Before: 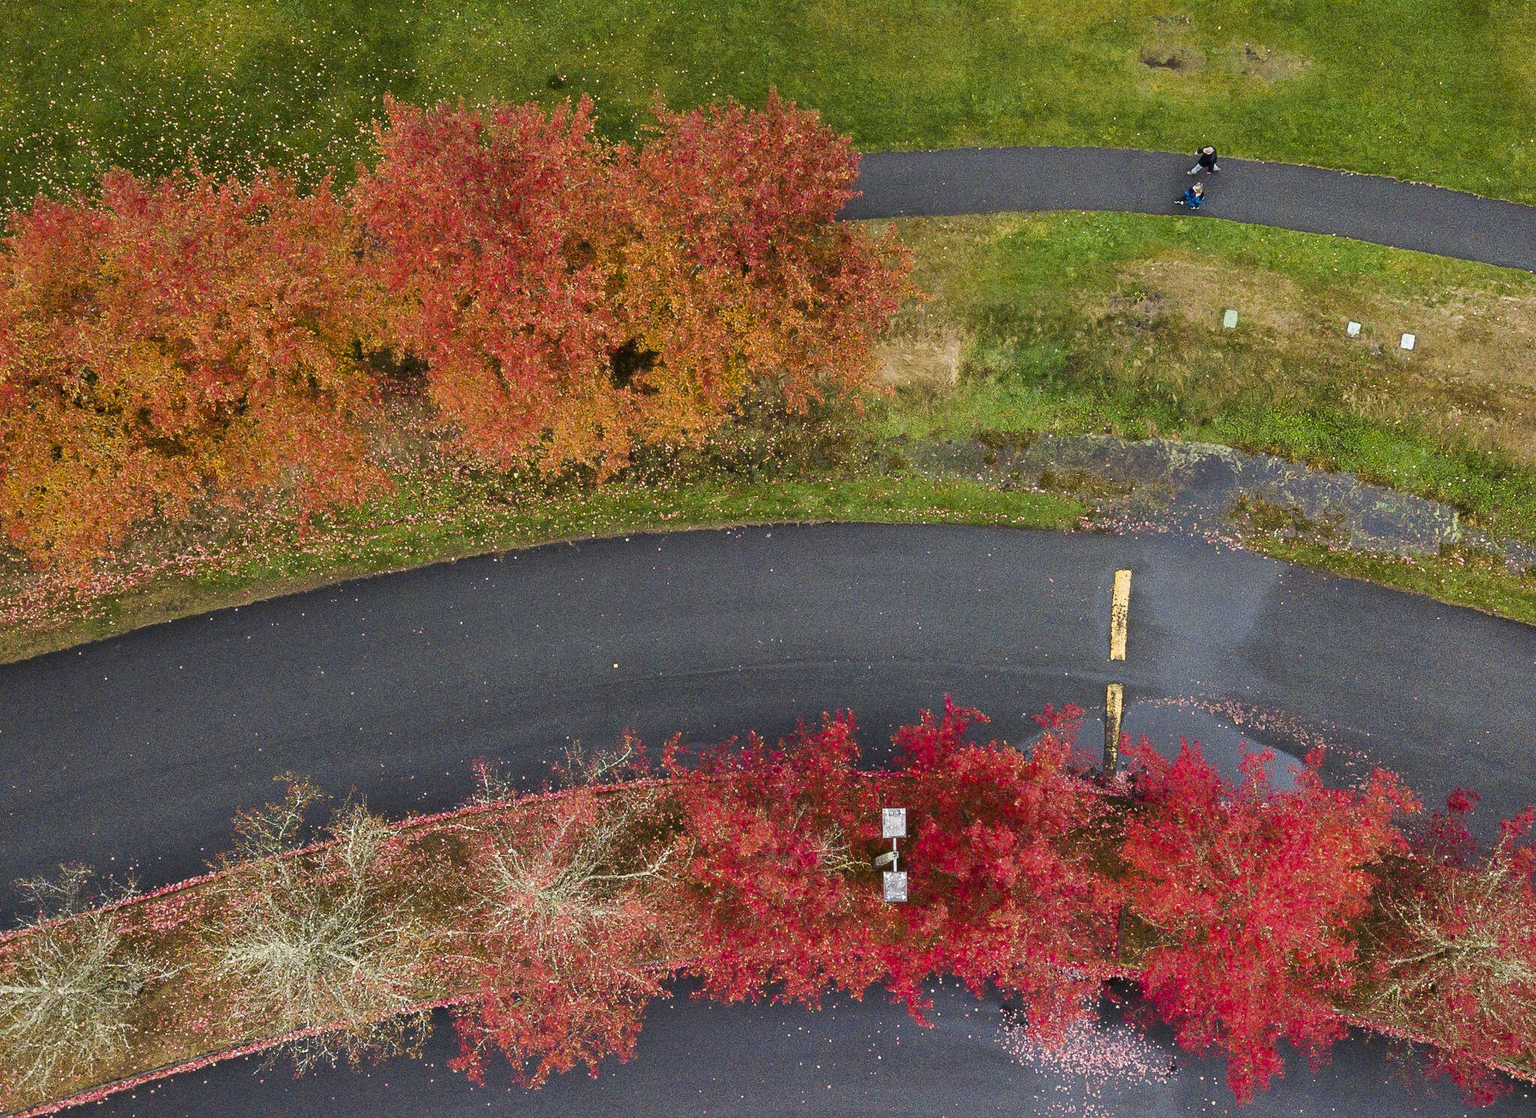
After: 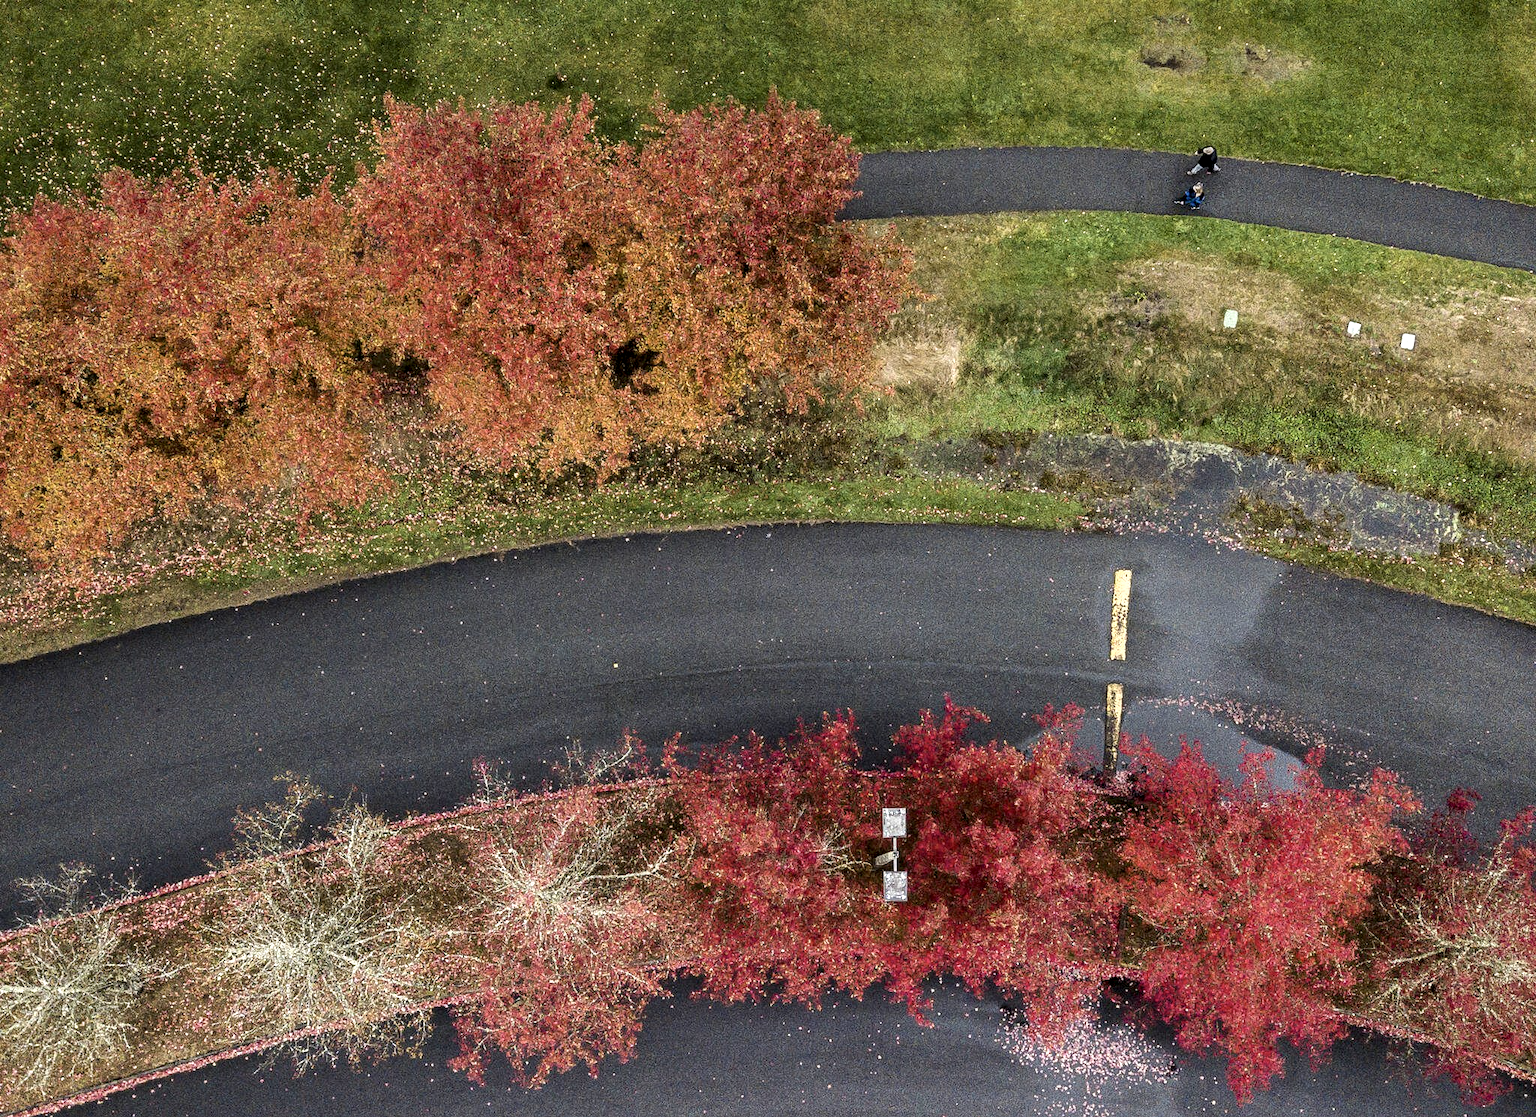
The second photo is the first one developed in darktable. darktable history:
contrast brightness saturation: saturation -0.164
local contrast: highlights 60%, shadows 64%, detail 160%
